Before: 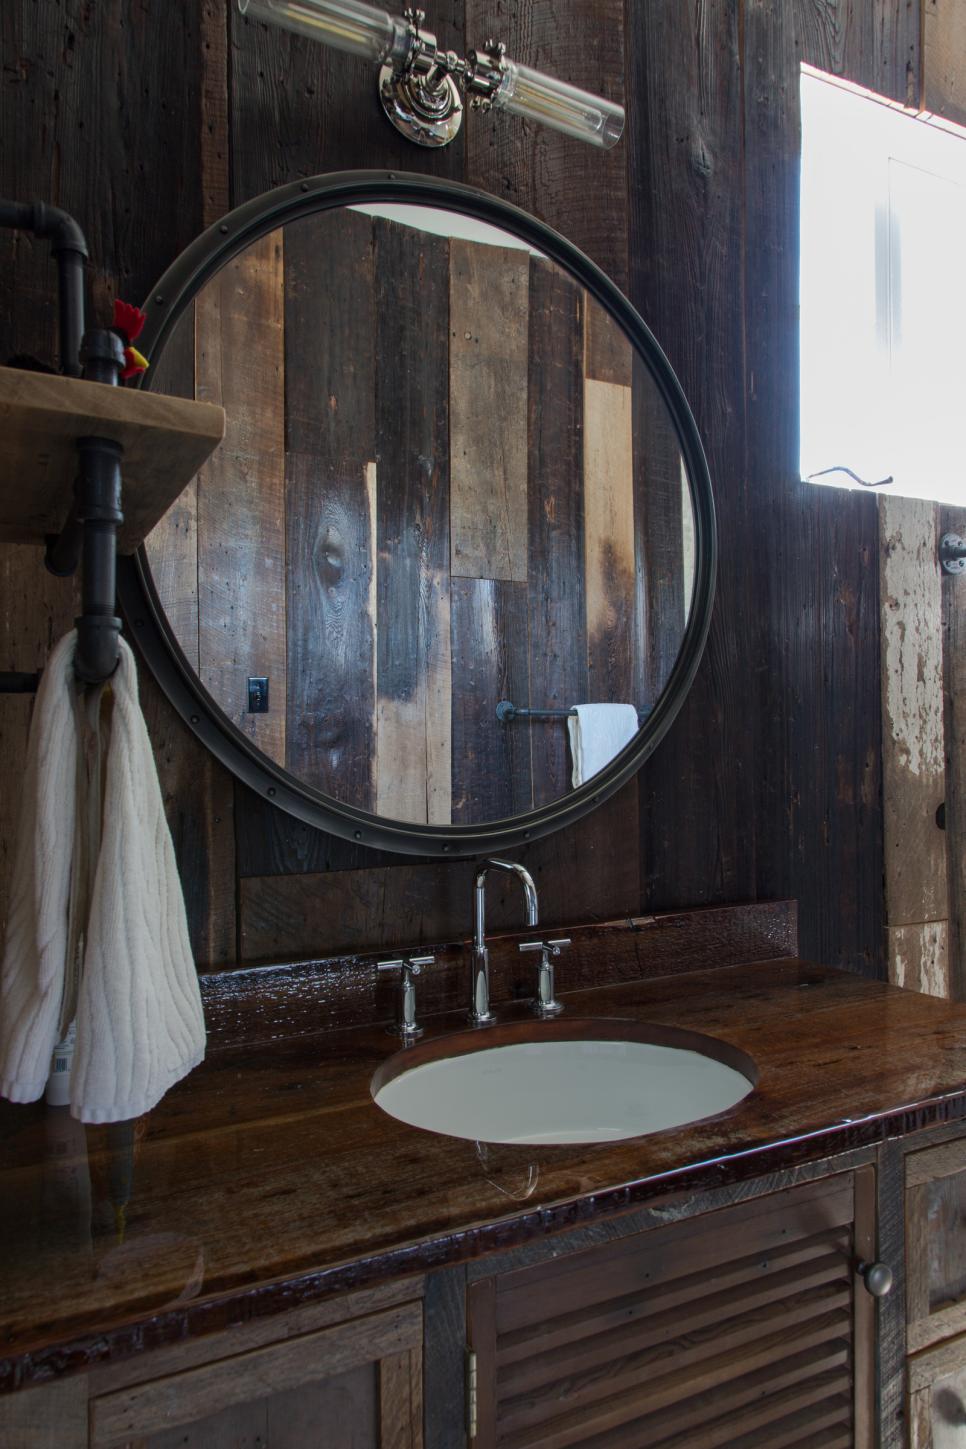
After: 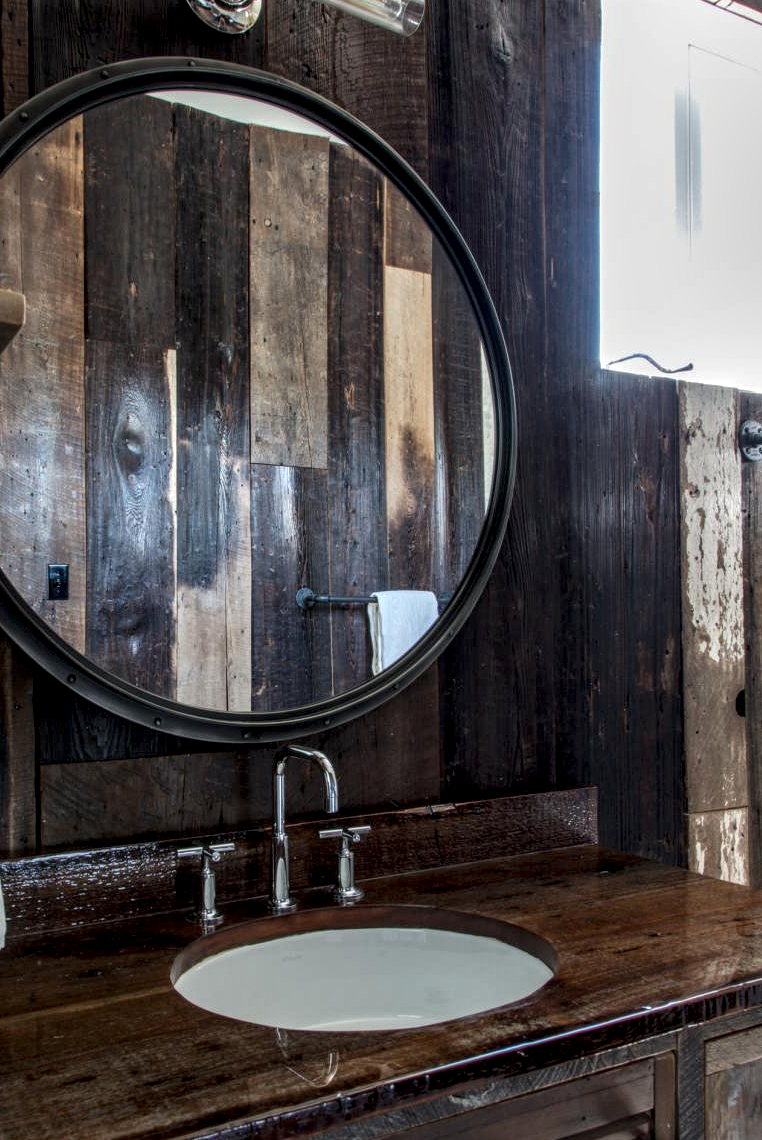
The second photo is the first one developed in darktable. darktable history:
crop and rotate: left 20.74%, top 7.912%, right 0.375%, bottom 13.378%
exposure: exposure 0.014 EV, compensate highlight preservation false
local contrast: highlights 12%, shadows 38%, detail 183%, midtone range 0.471
white balance: red 1, blue 1
